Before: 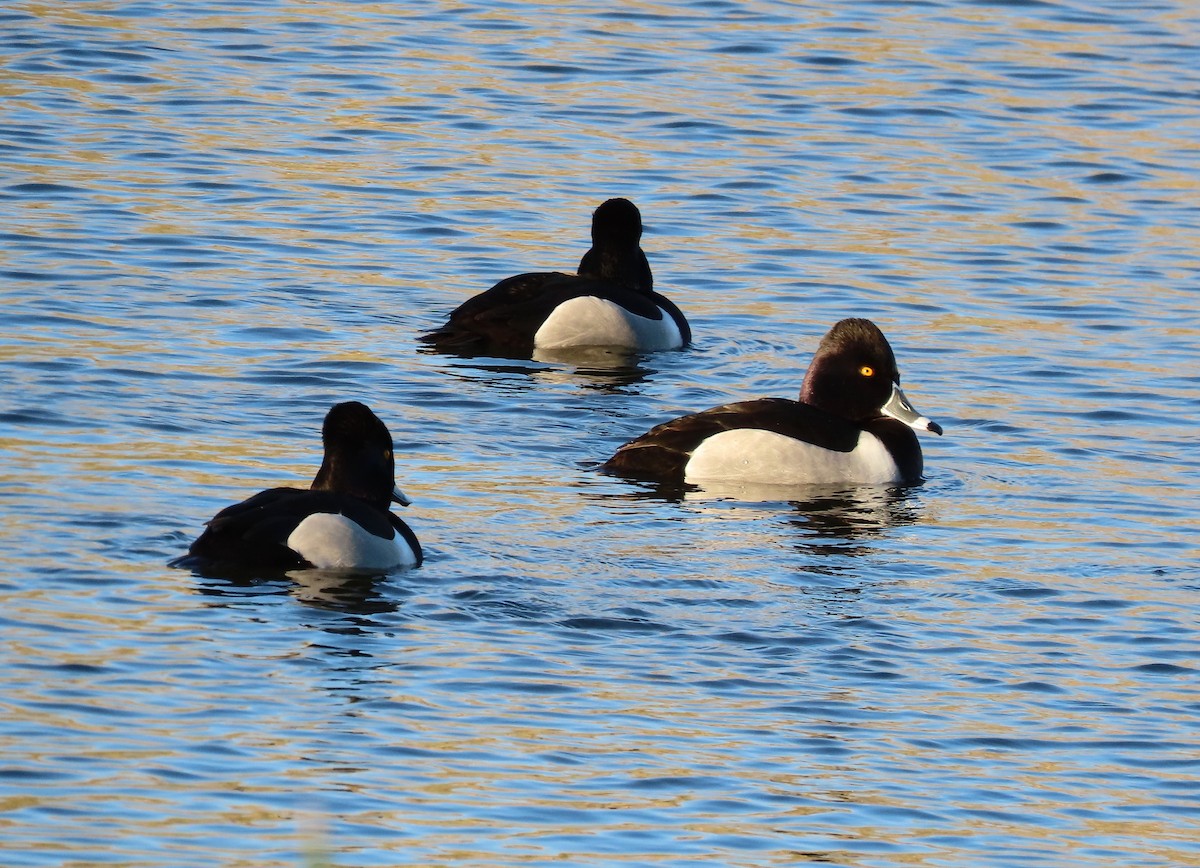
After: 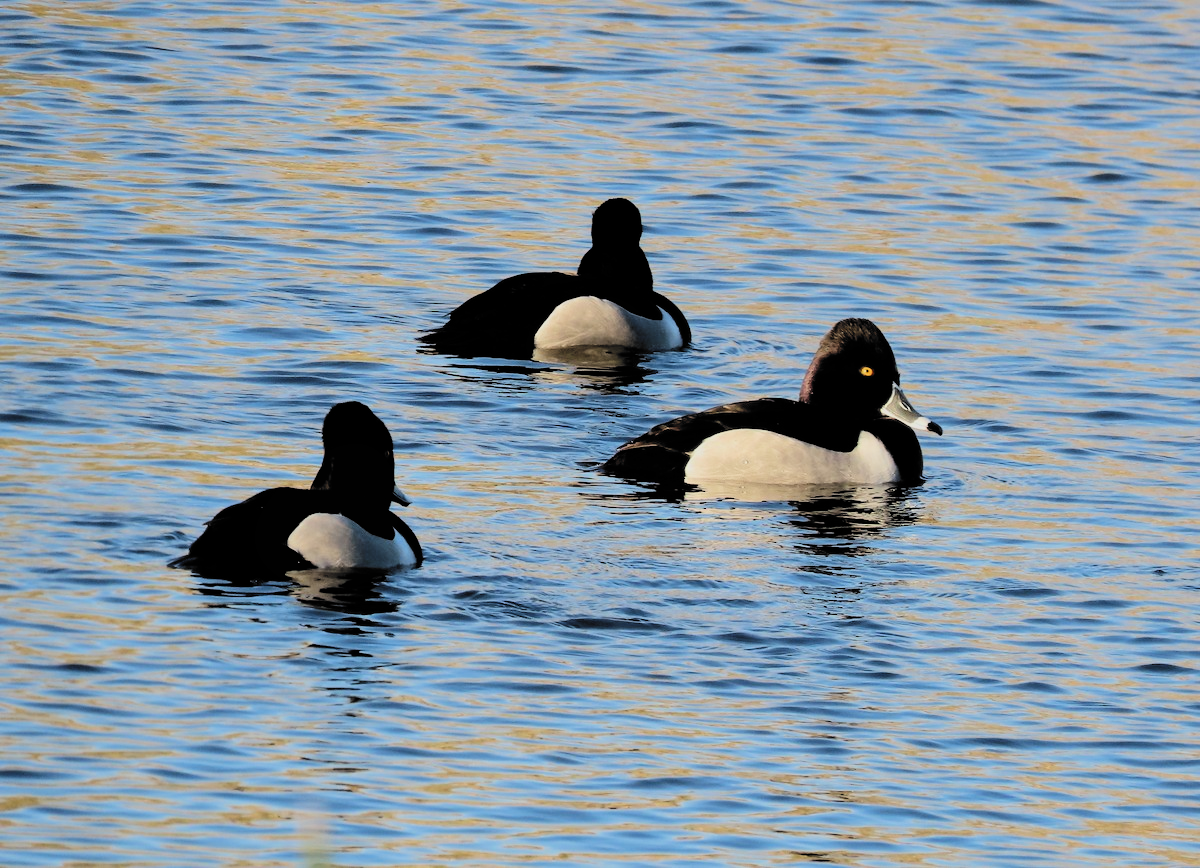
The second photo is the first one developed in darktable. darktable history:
filmic rgb: black relative exposure -5.05 EV, white relative exposure 3.96 EV, hardness 2.88, contrast 1.298, highlights saturation mix -31.41%, color science v6 (2022)
shadows and highlights: shadows 31.38, highlights 0.48, soften with gaussian
